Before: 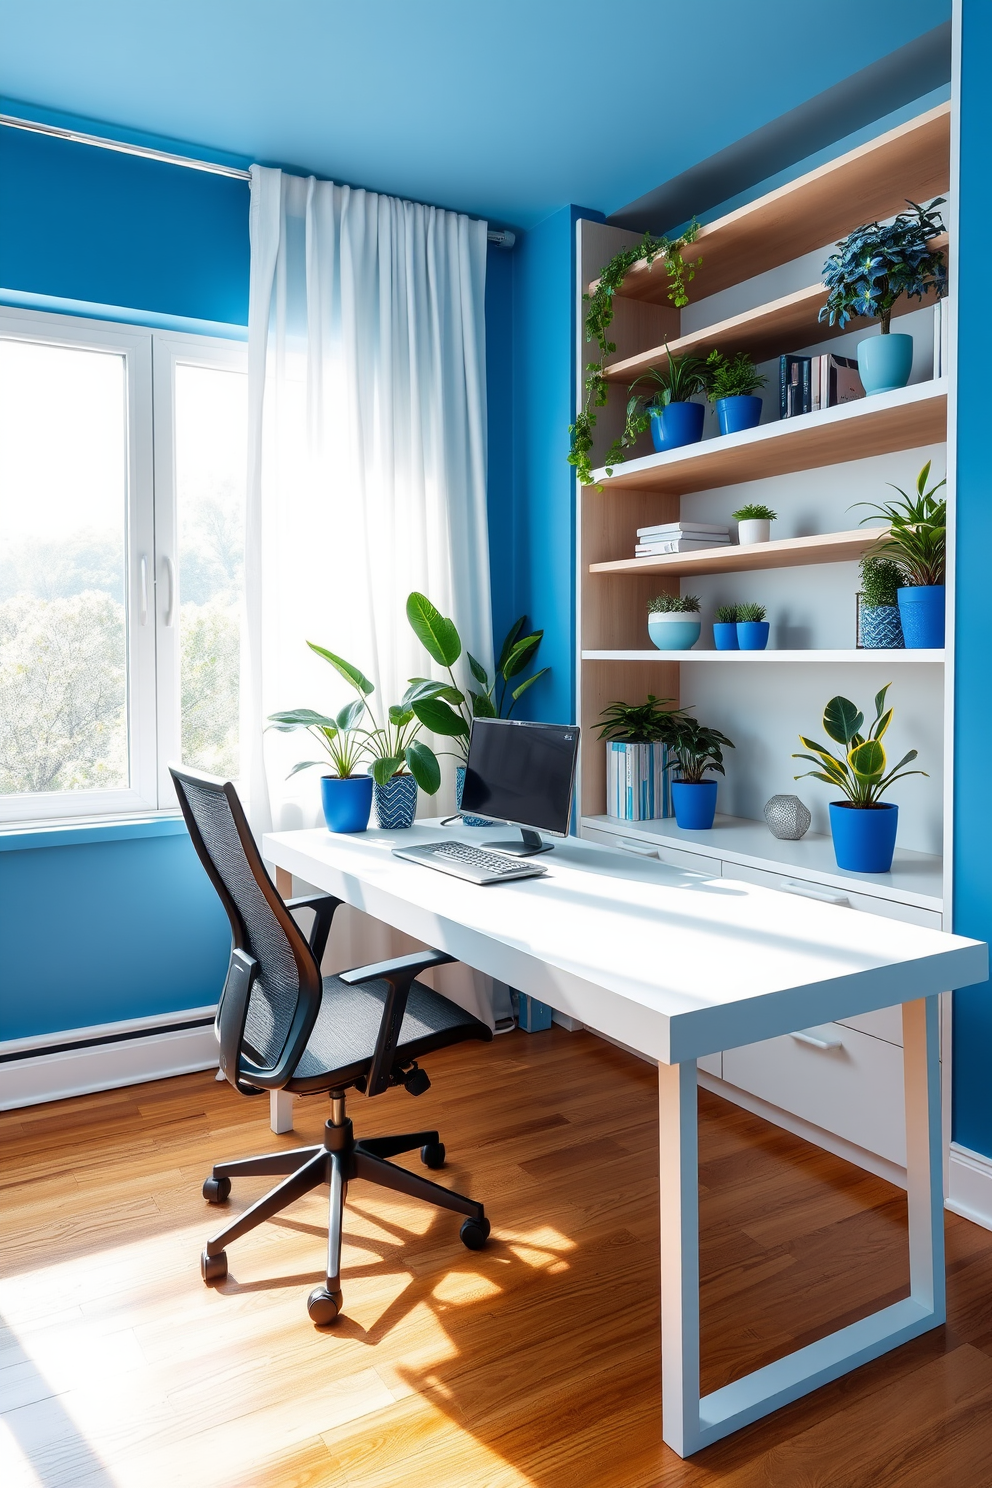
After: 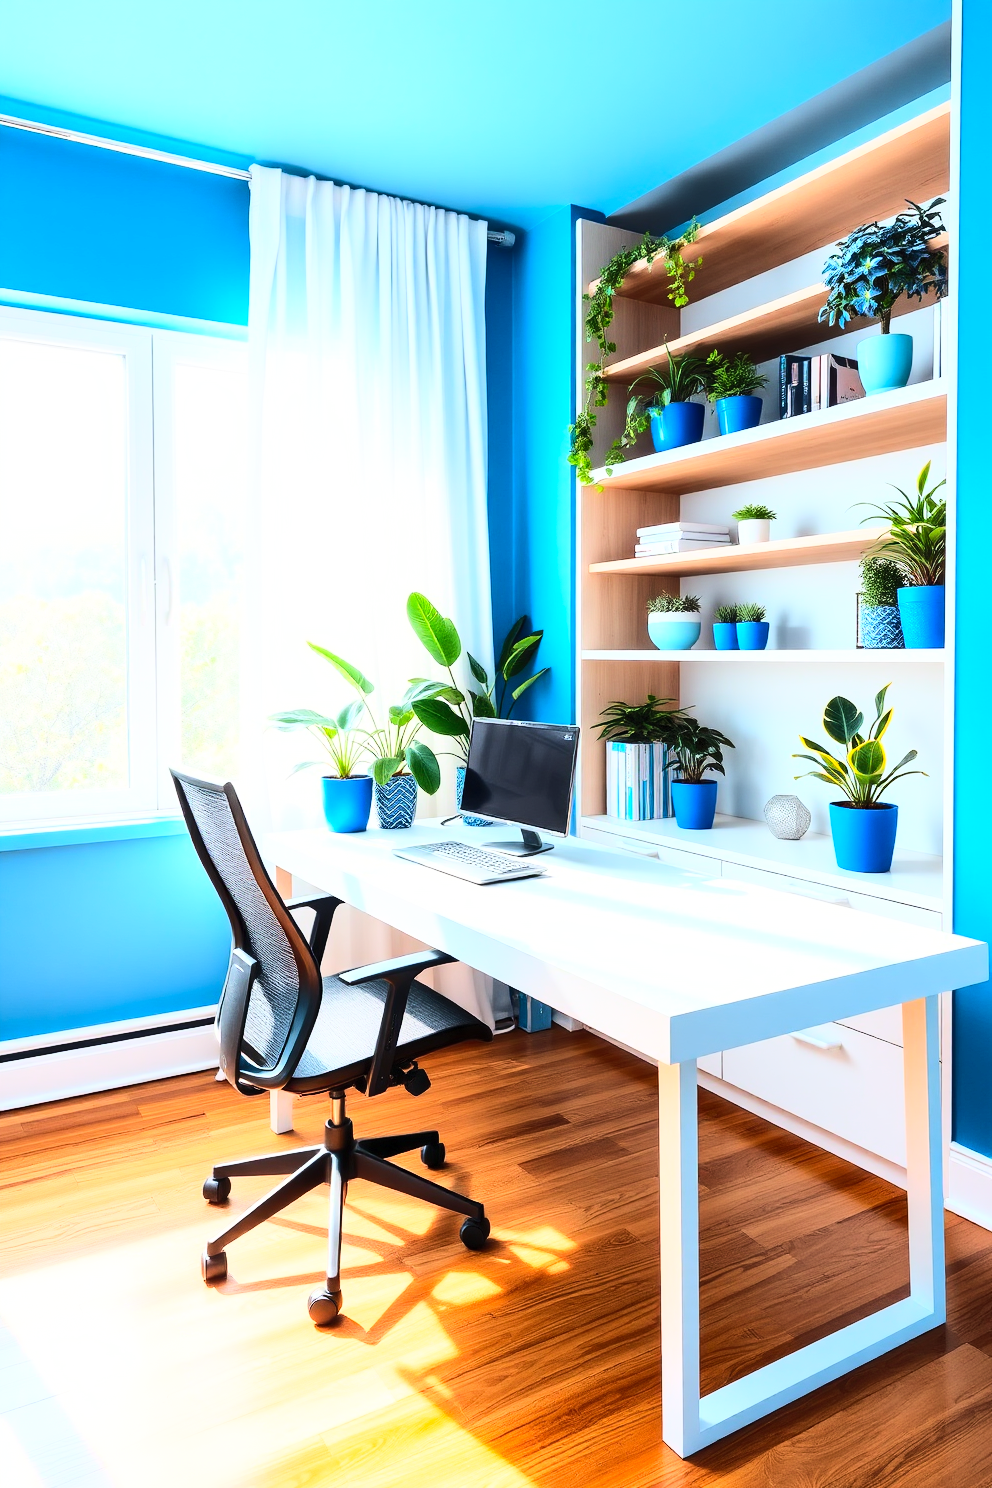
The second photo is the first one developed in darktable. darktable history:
base curve: curves: ch0 [(0, 0) (0.032, 0.037) (0.105, 0.228) (0.435, 0.76) (0.856, 0.983) (1, 1)]
contrast brightness saturation: contrast 0.203, brightness 0.16, saturation 0.222
